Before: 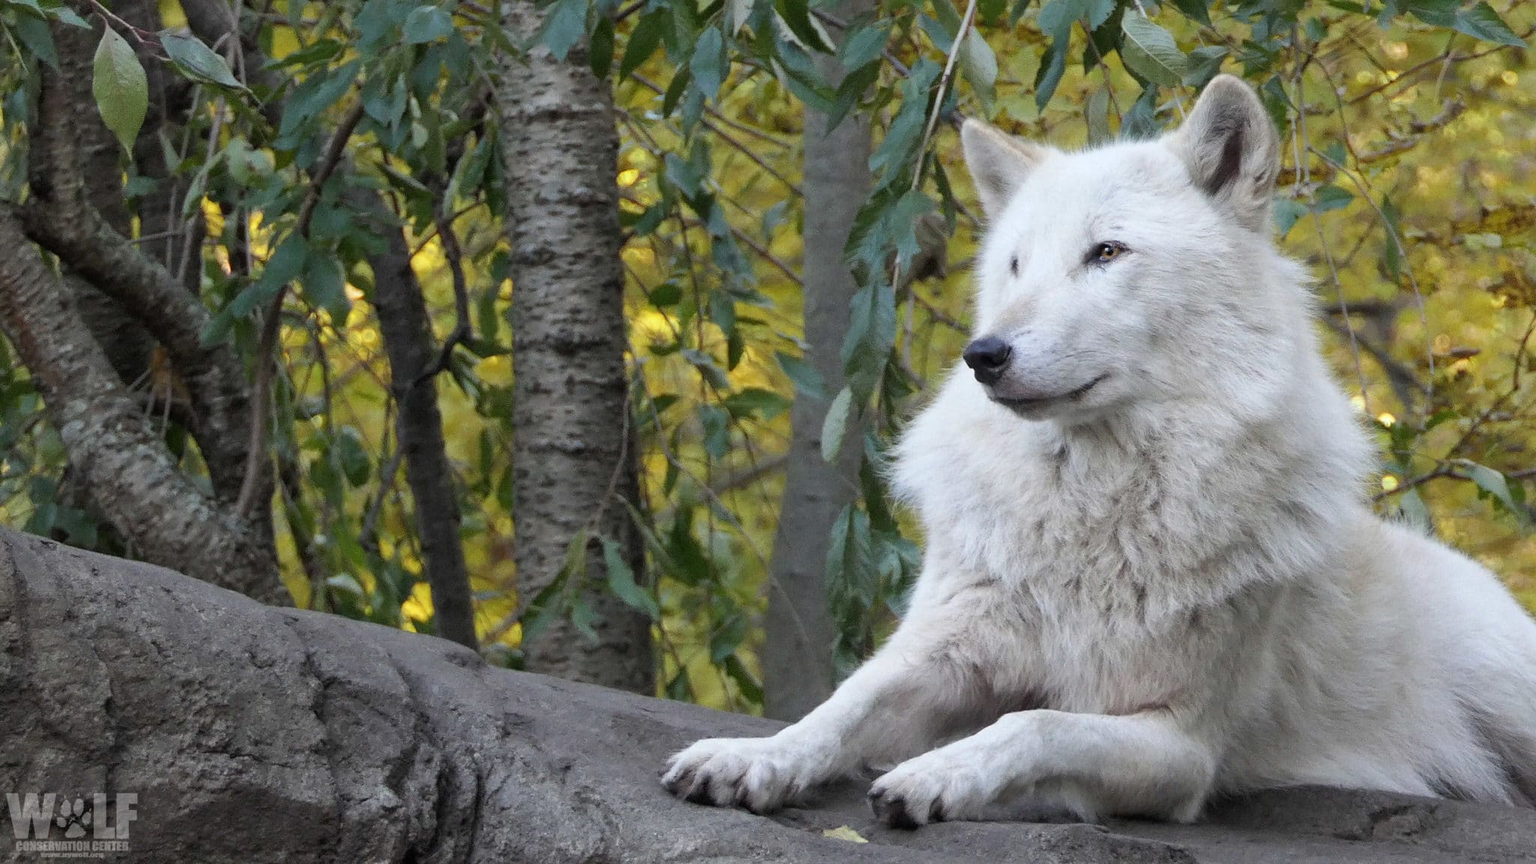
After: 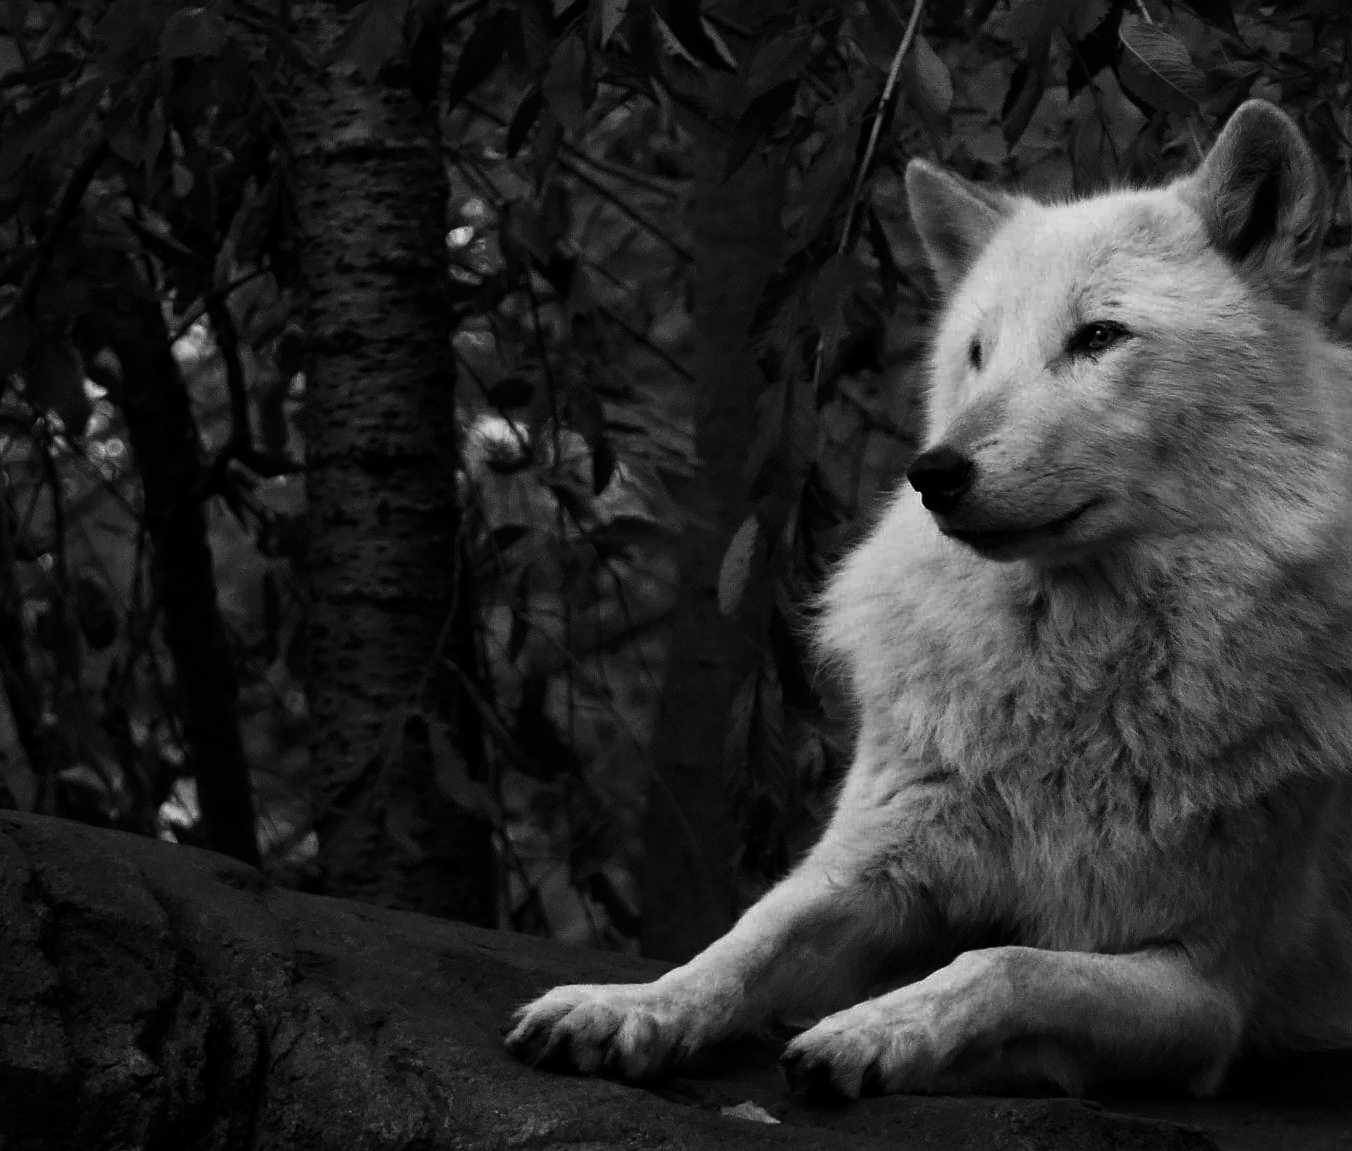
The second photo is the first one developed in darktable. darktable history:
crop and rotate: left 18.442%, right 15.508%
contrast brightness saturation: contrast 0.02, brightness -1, saturation -1
